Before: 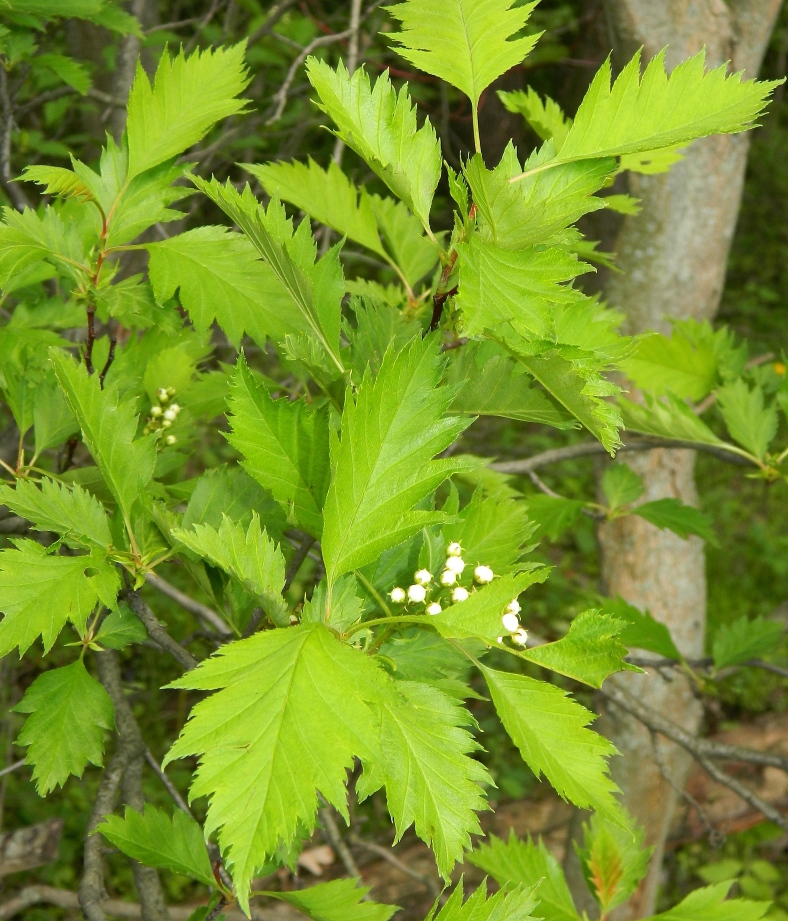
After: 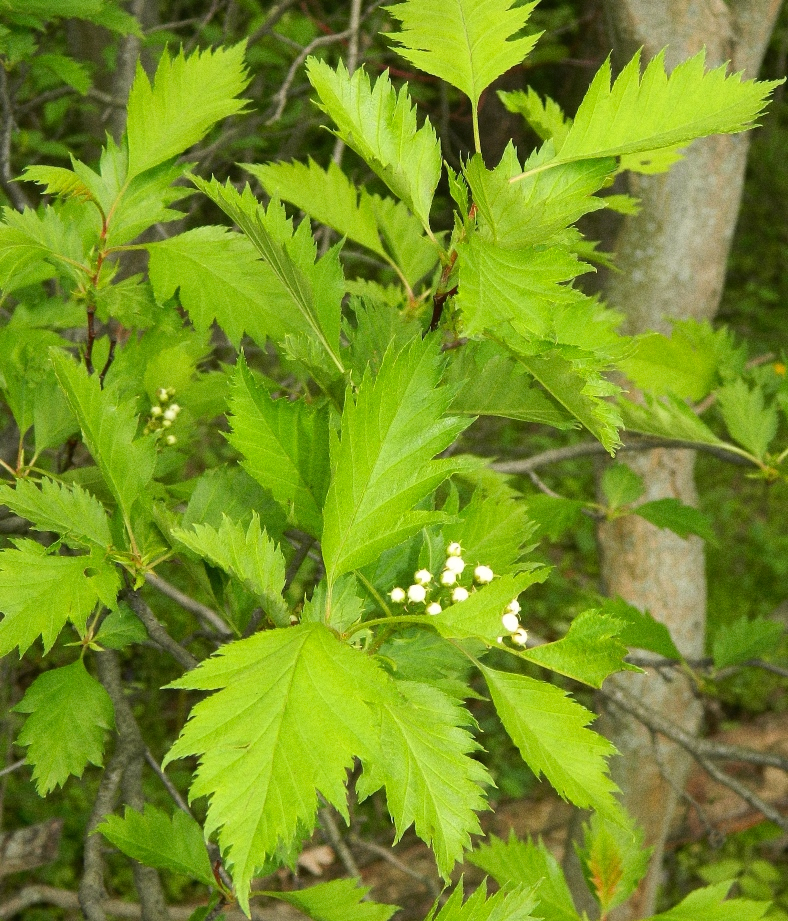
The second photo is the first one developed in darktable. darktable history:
grain: on, module defaults
color correction: highlights b* 3
